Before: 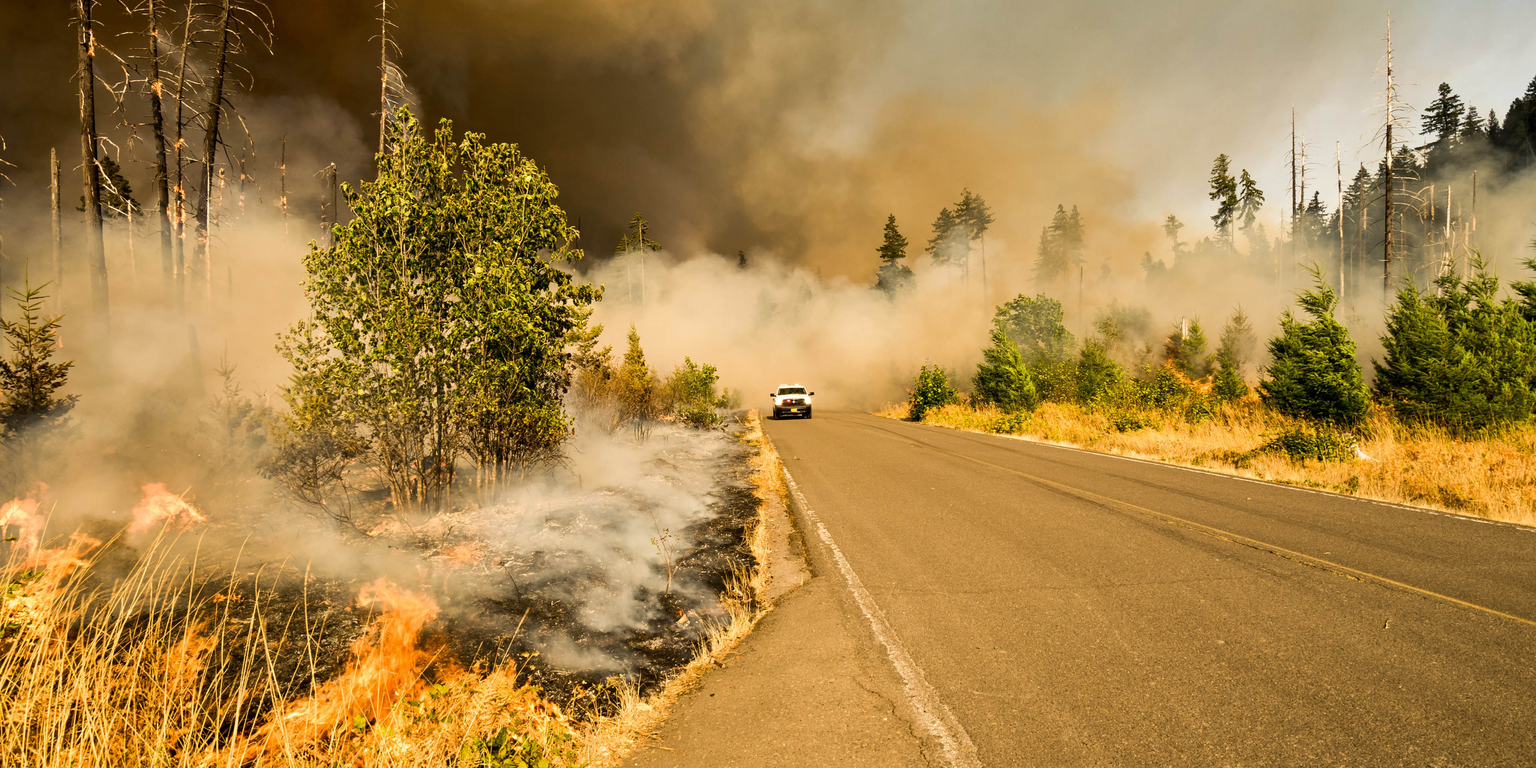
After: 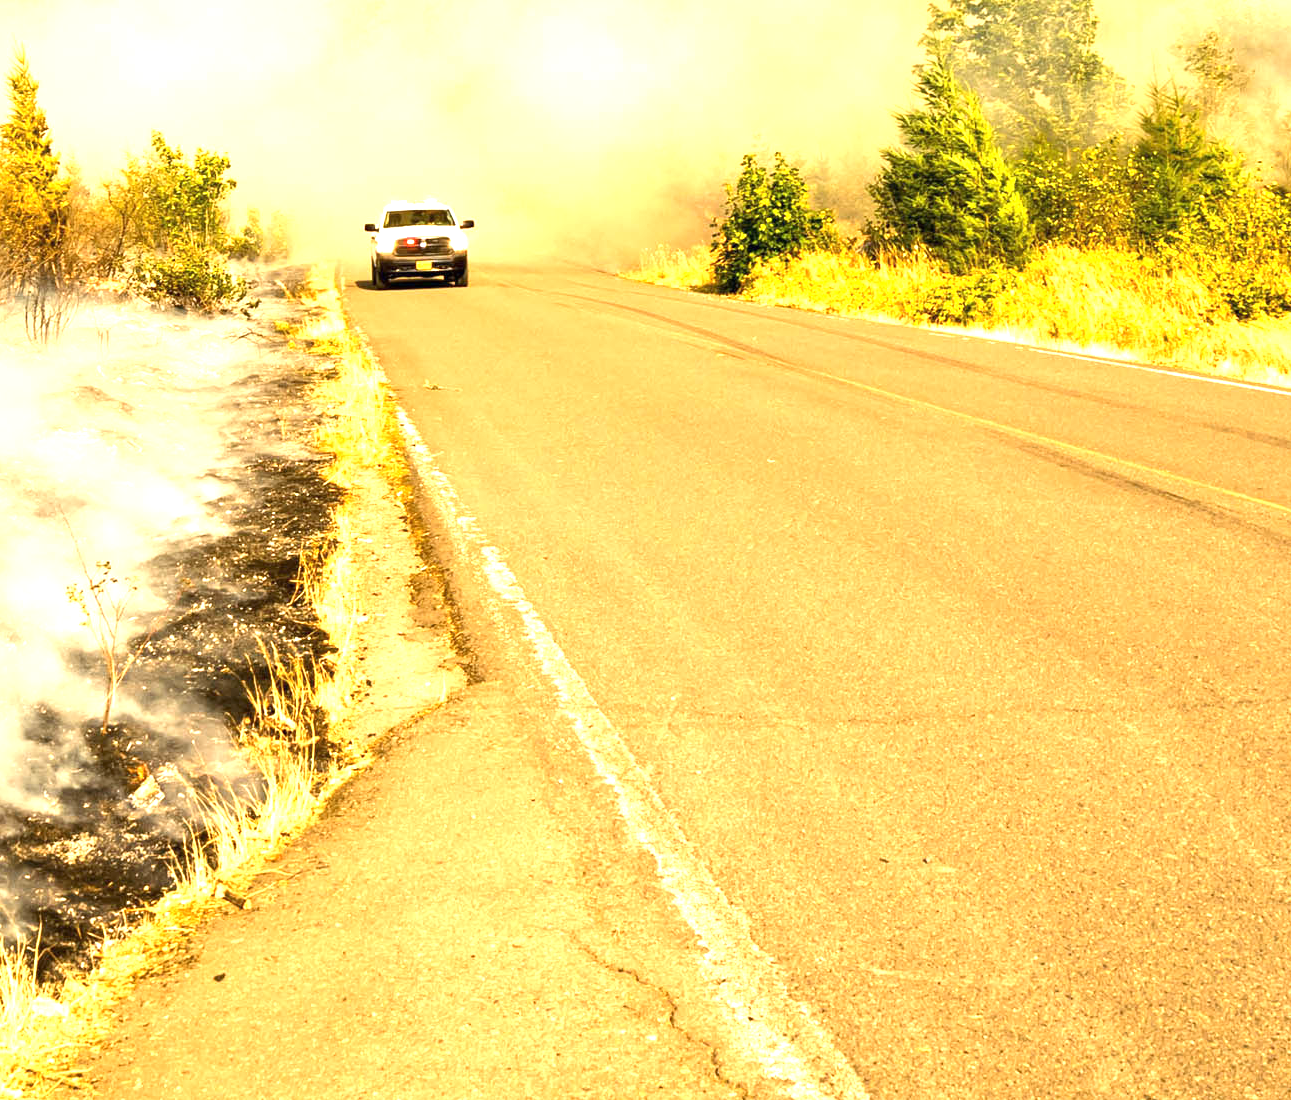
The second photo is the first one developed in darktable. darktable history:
exposure: black level correction 0, exposure 1.379 EV, compensate highlight preservation false
crop: left 40.673%, top 39.634%, right 25.687%, bottom 3.067%
